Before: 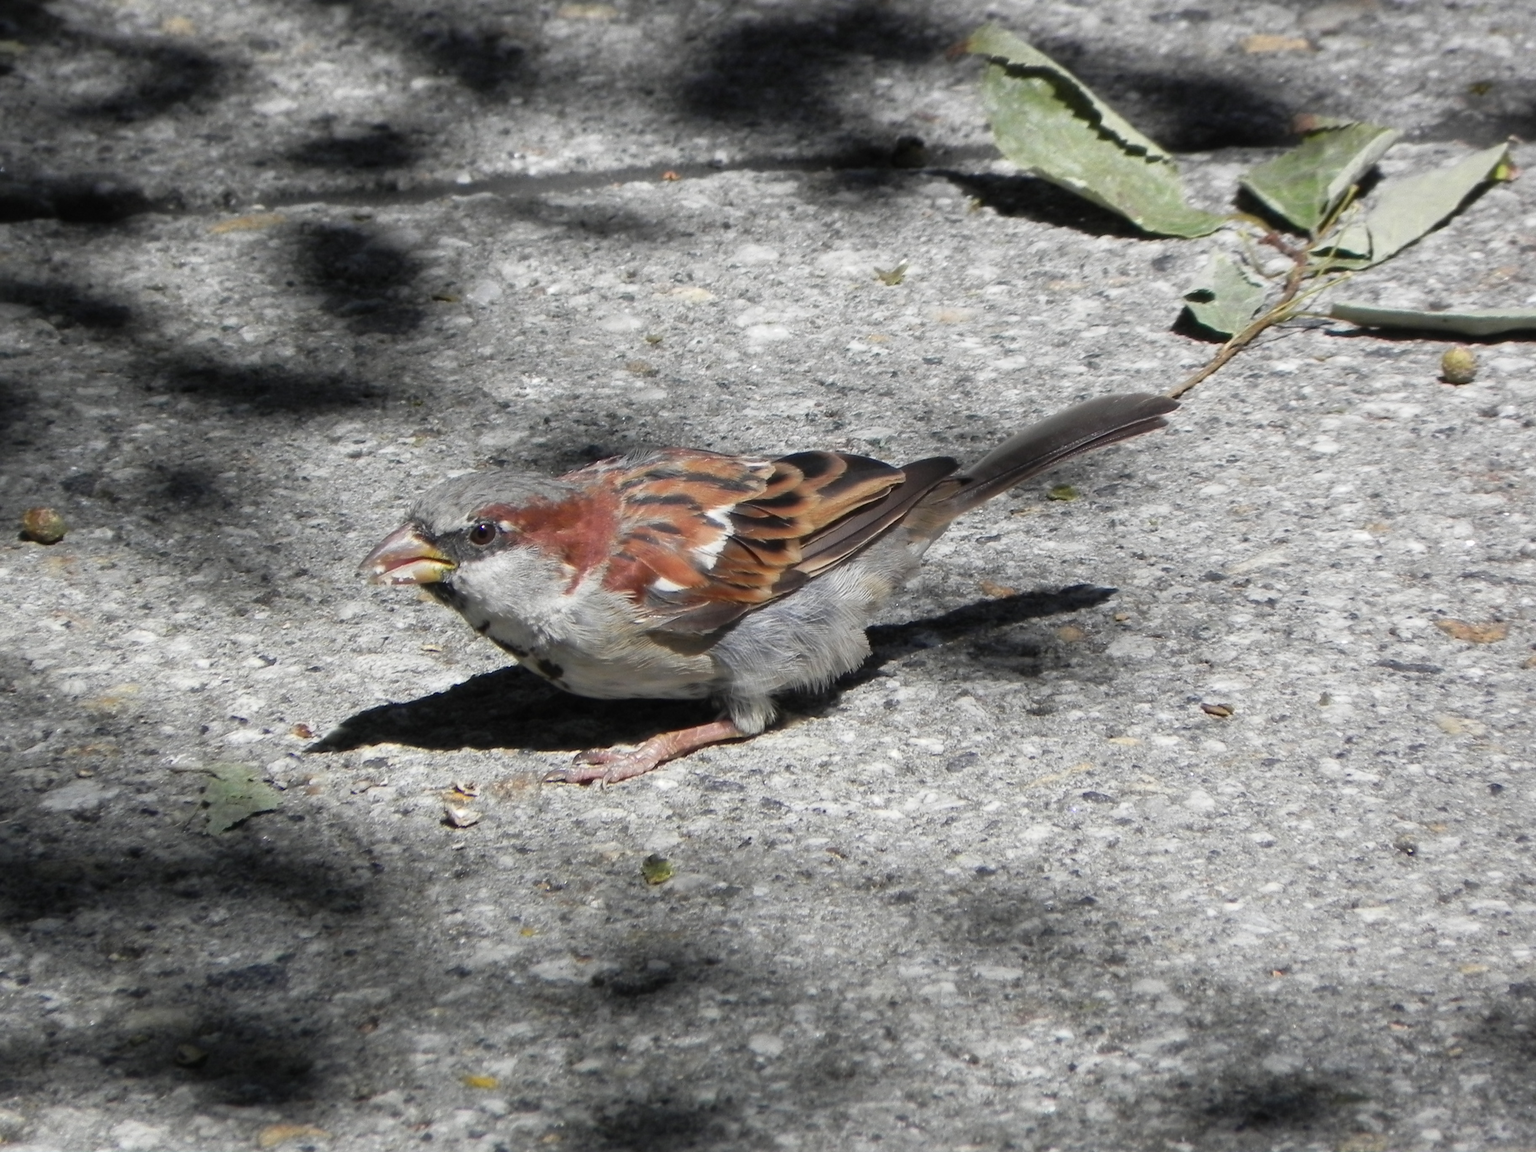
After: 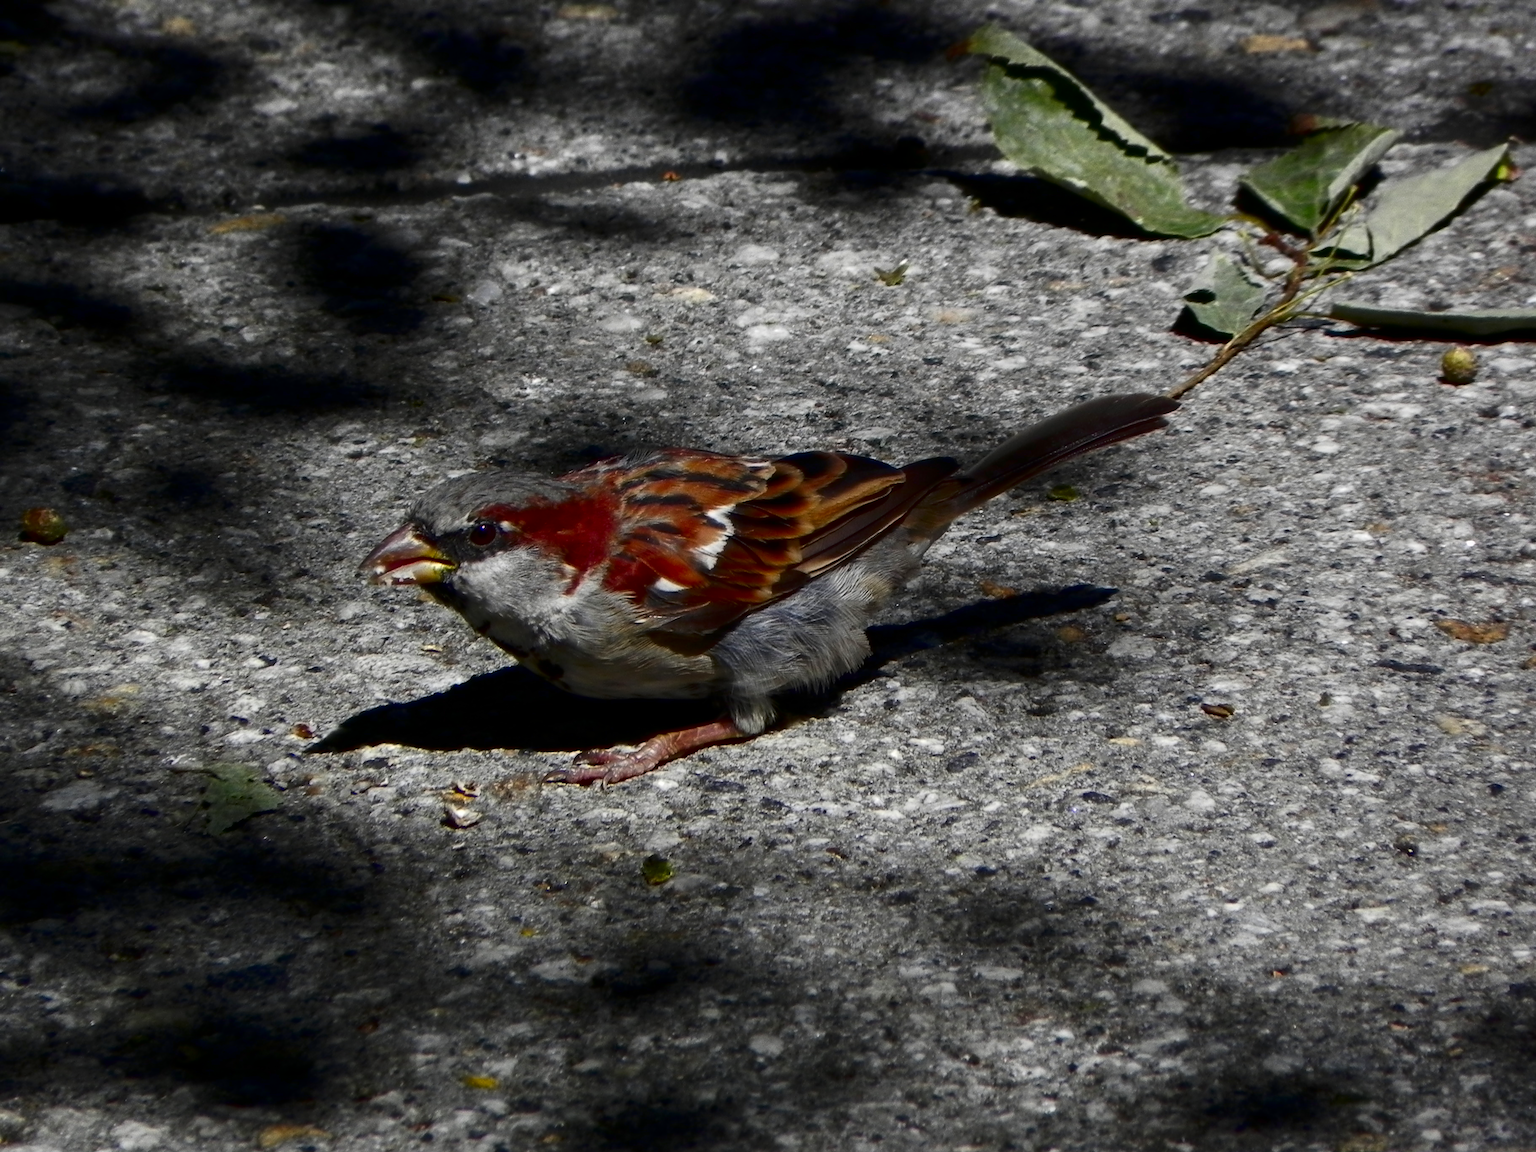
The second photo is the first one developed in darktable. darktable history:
contrast brightness saturation: contrast 0.087, brightness -0.606, saturation 0.172
color zones: curves: ch0 [(0.004, 0.305) (0.261, 0.623) (0.389, 0.399) (0.708, 0.571) (0.947, 0.34)]; ch1 [(0.025, 0.645) (0.229, 0.584) (0.326, 0.551) (0.484, 0.262) (0.757, 0.643)]
